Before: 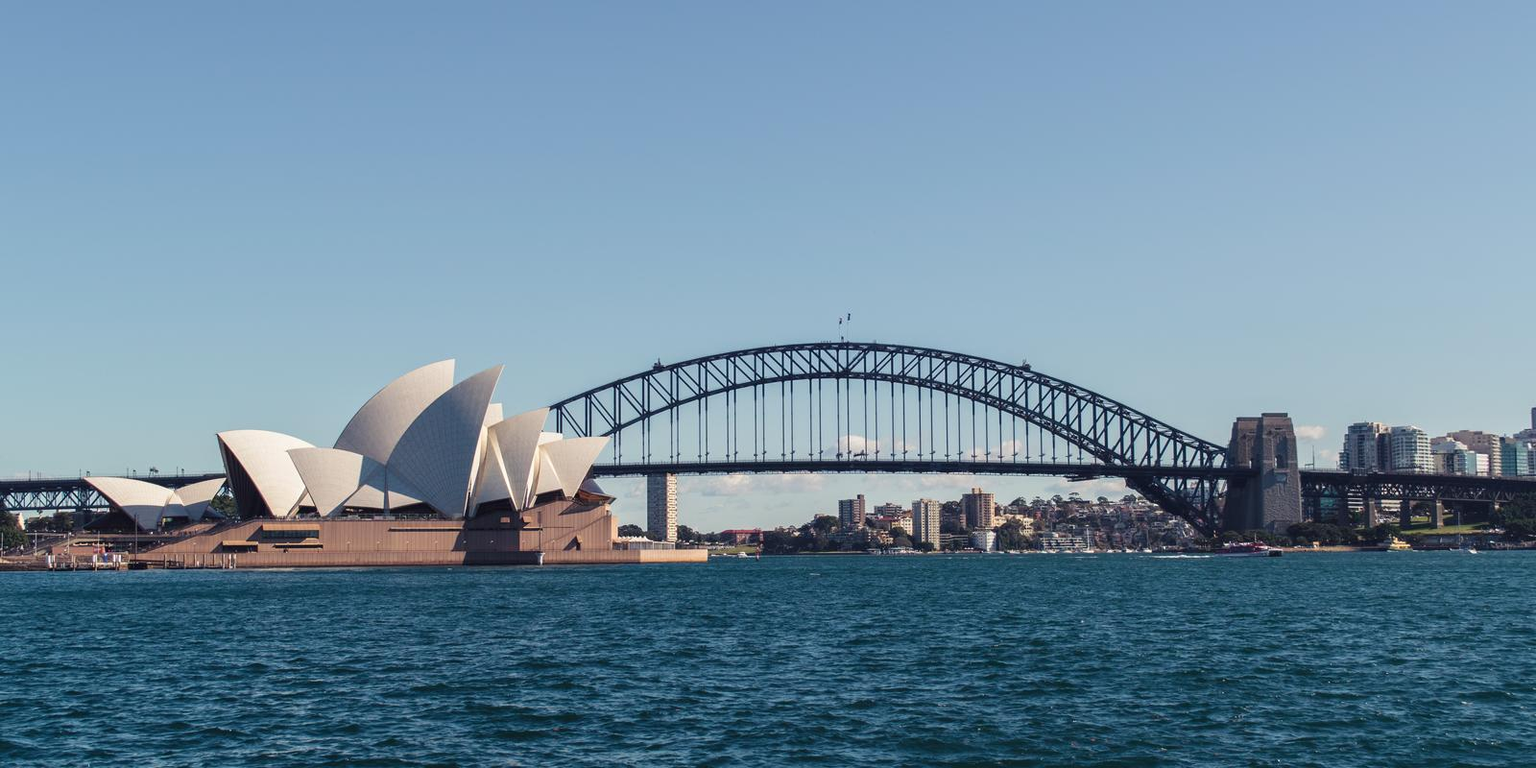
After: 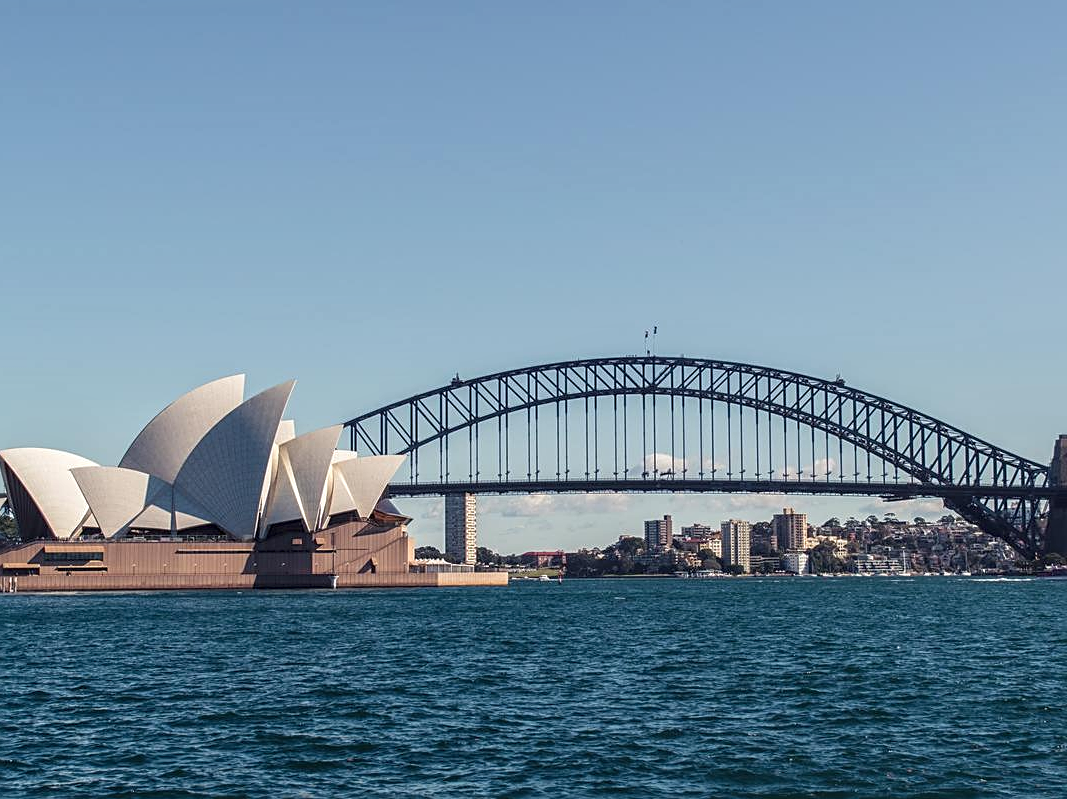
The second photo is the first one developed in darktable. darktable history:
sharpen: on, module defaults
crop and rotate: left 14.344%, right 18.935%
local contrast: on, module defaults
